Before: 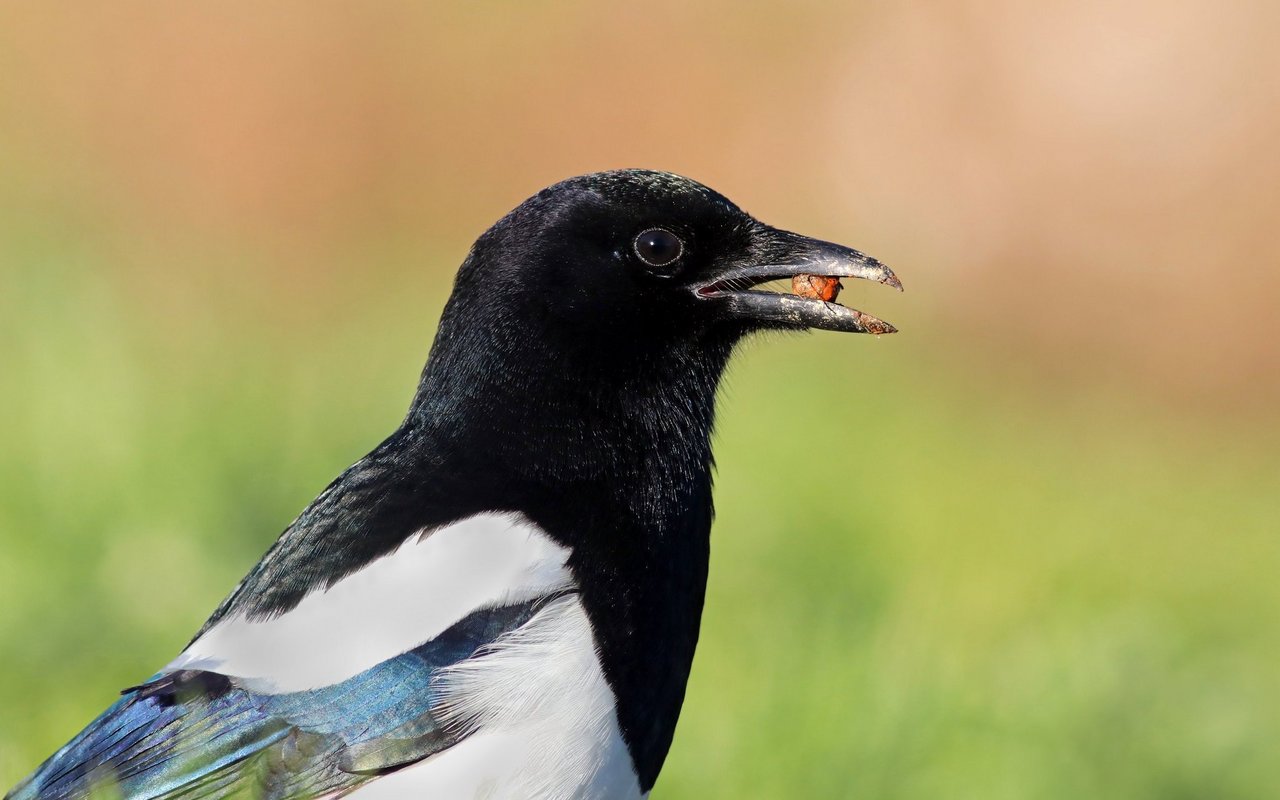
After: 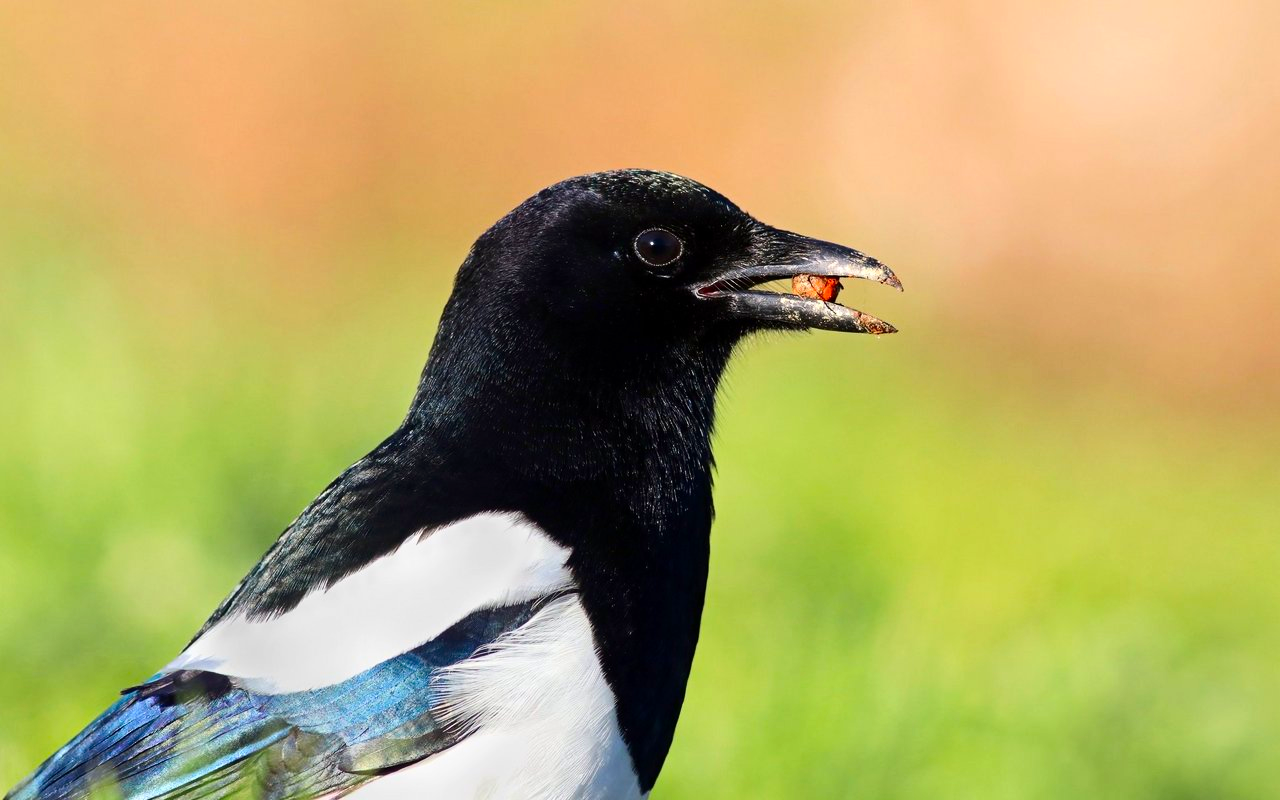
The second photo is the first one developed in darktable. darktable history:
exposure: exposure 0.132 EV, compensate highlight preservation false
contrast brightness saturation: contrast 0.177, saturation 0.299
